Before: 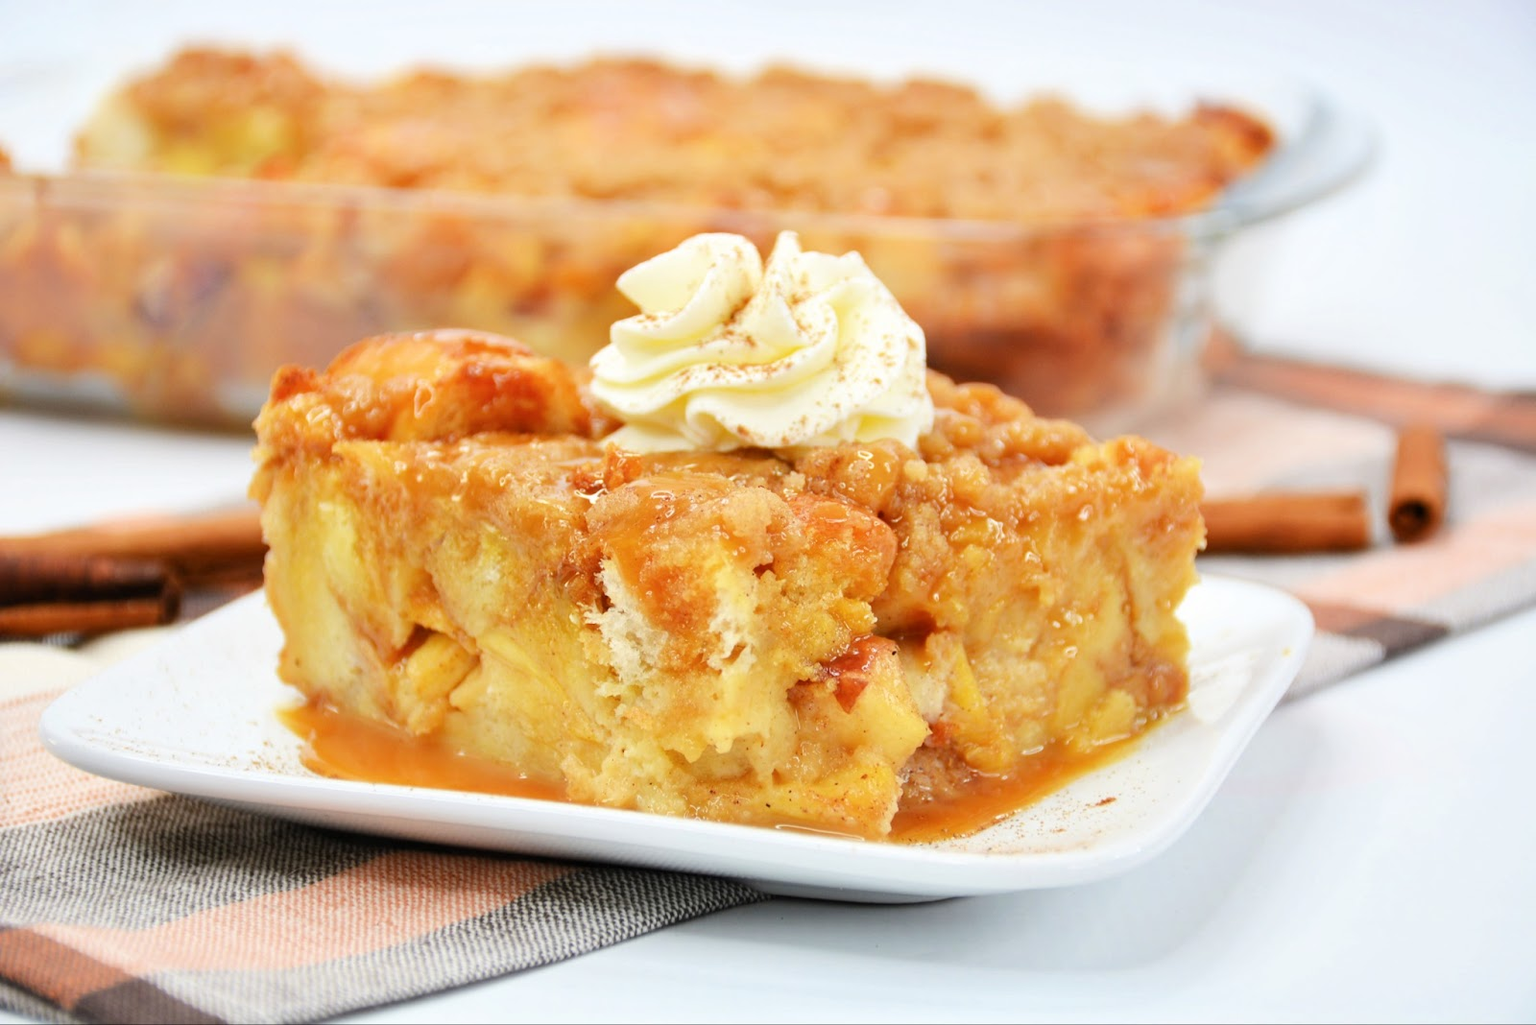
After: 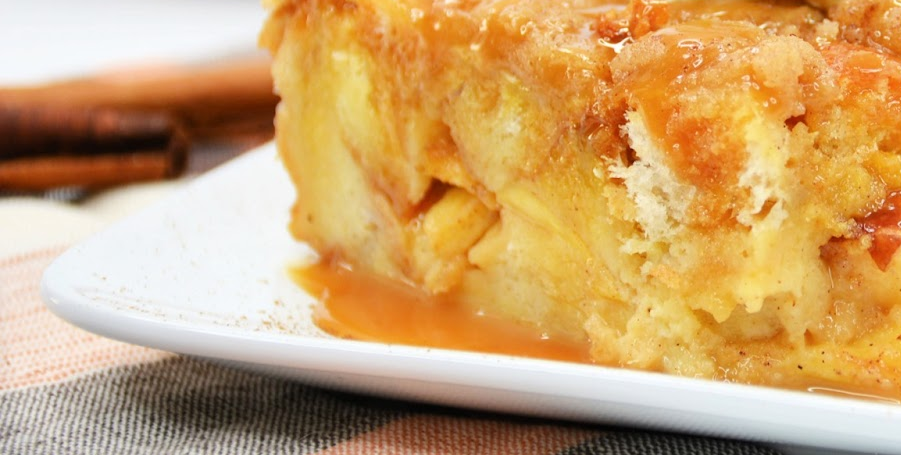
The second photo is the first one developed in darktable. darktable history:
crop: top 44.214%, right 43.646%, bottom 13.109%
